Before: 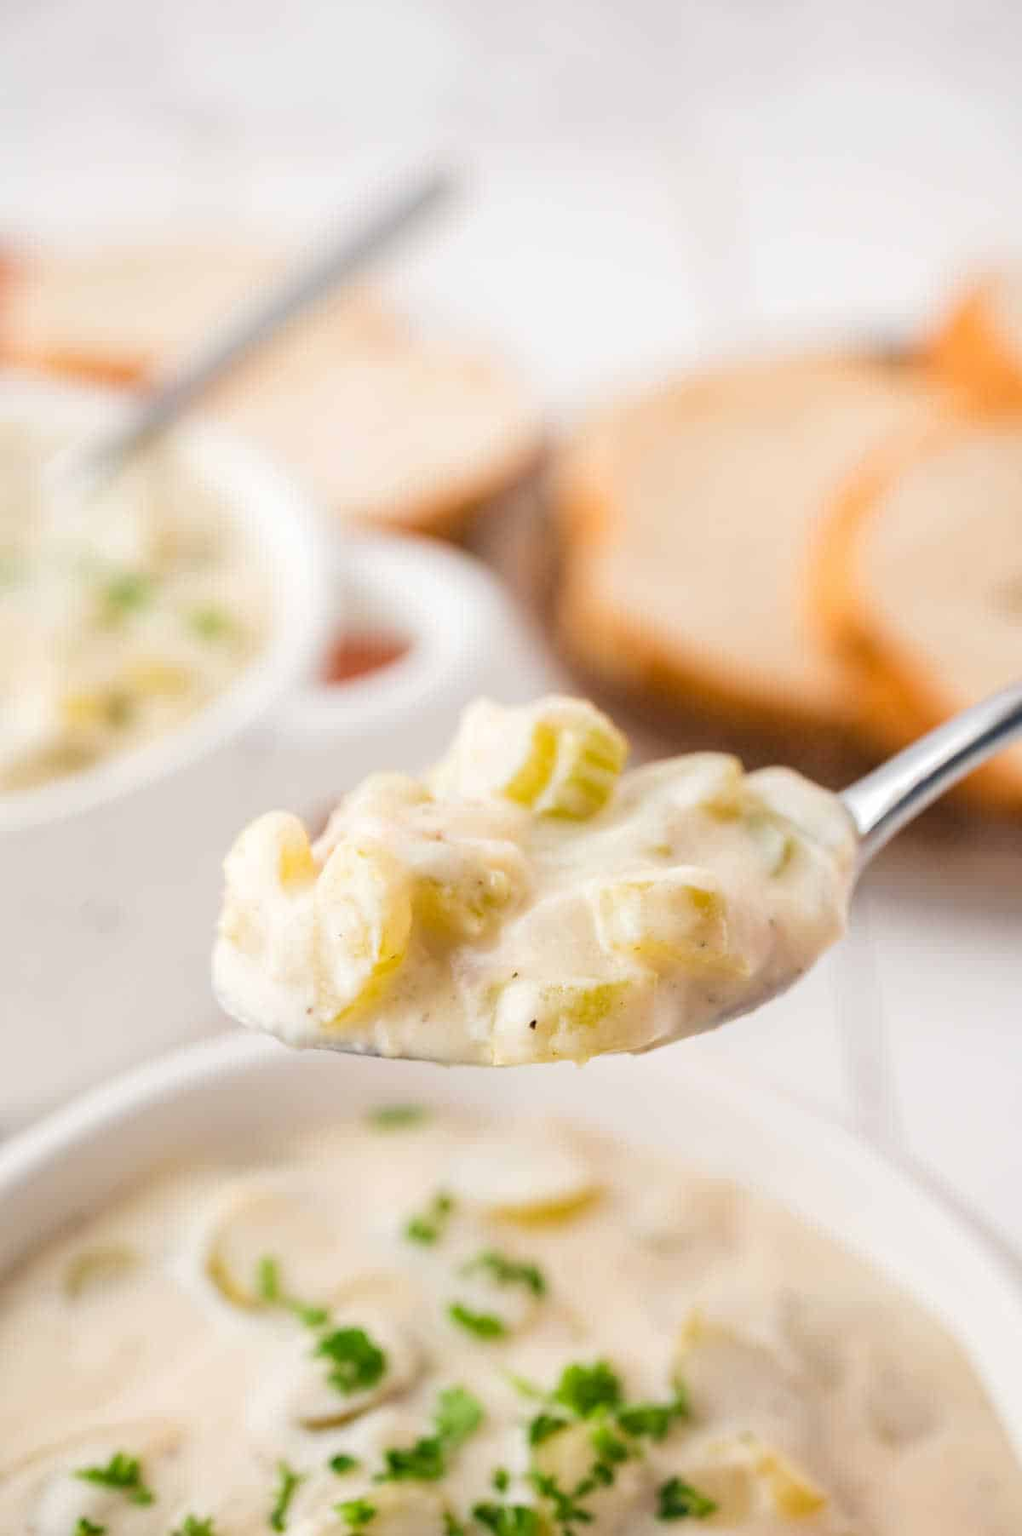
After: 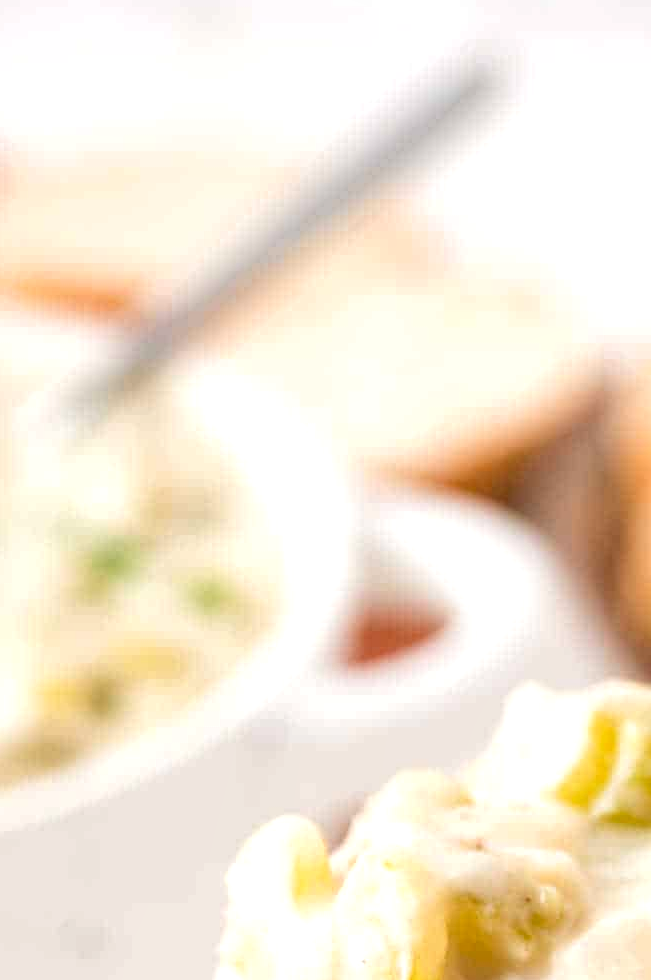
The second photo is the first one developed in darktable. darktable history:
local contrast: on, module defaults
crop and rotate: left 3.053%, top 7.63%, right 42.619%, bottom 37.994%
exposure: exposure 0.292 EV, compensate highlight preservation false
